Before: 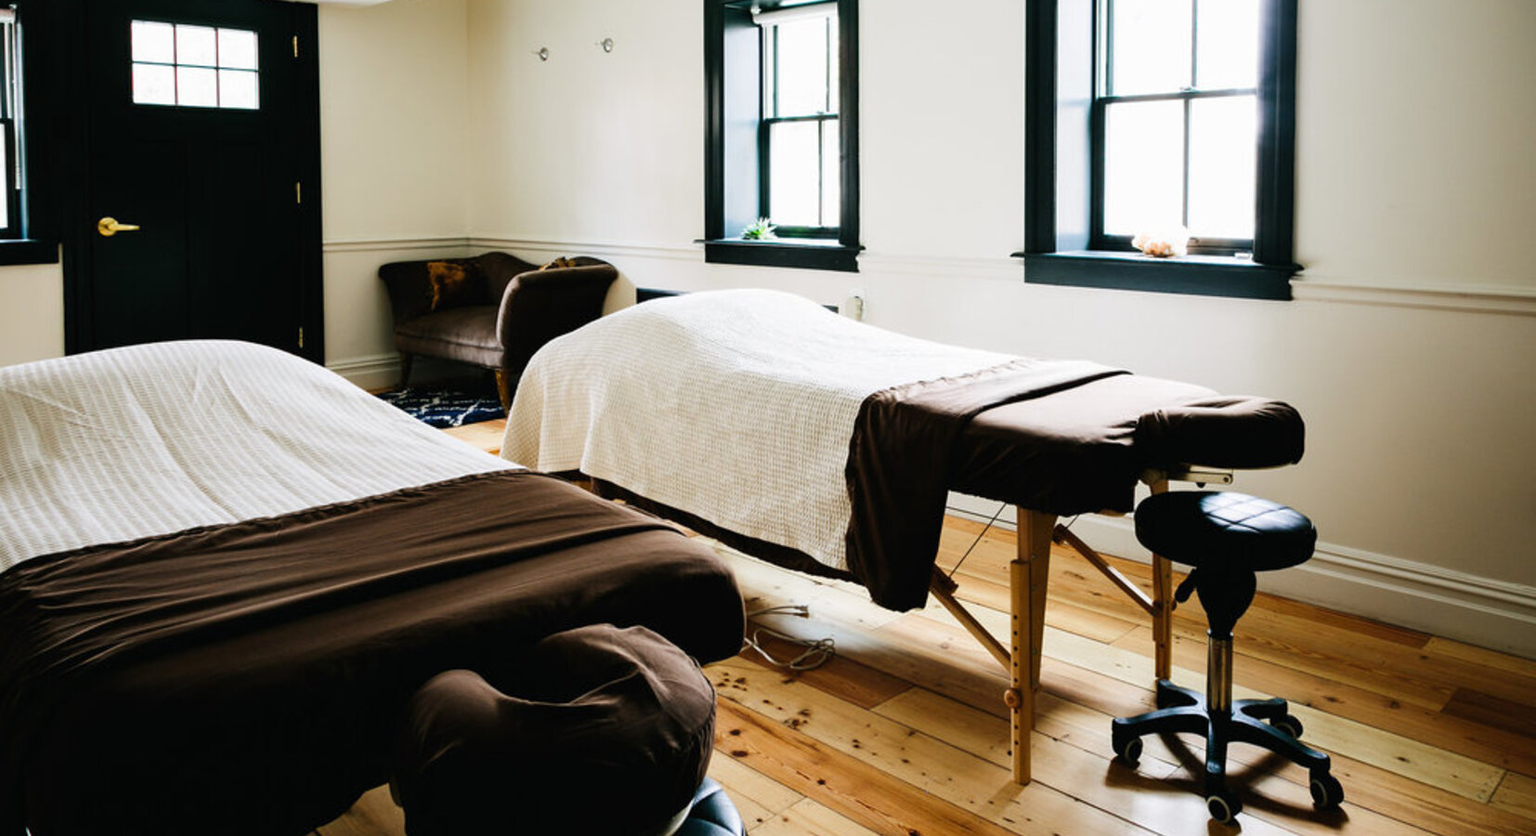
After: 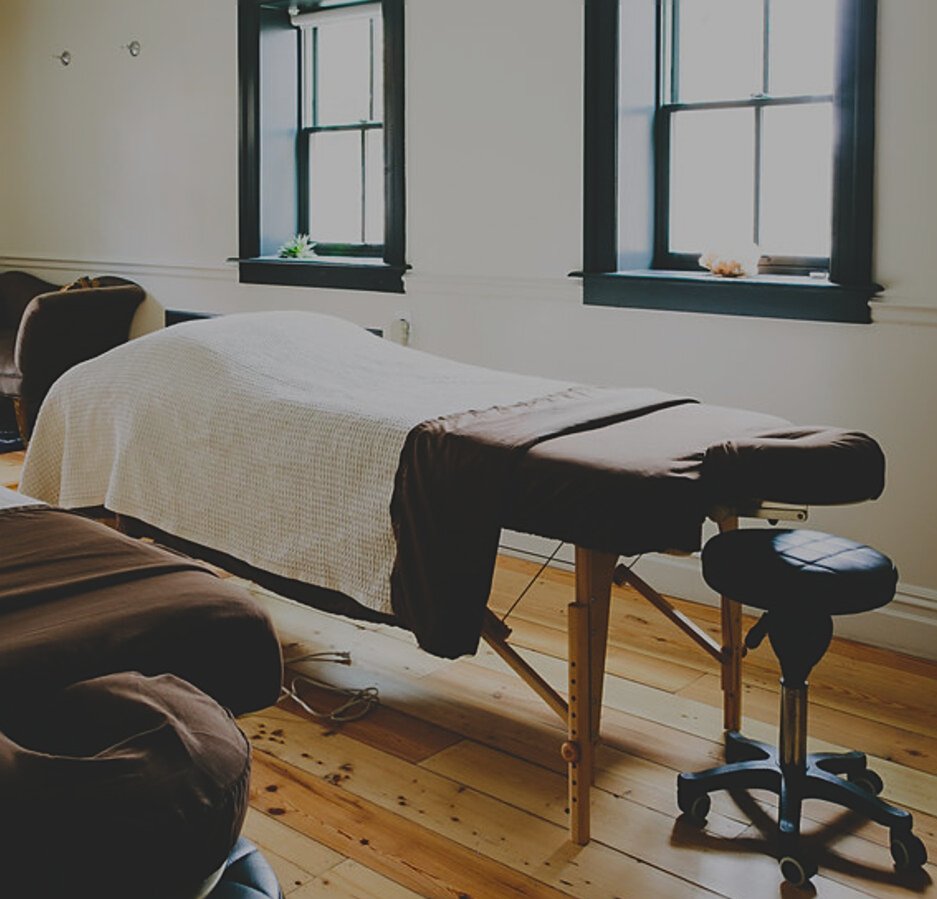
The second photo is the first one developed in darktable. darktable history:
exposure: black level correction -0.016, exposure -1.018 EV, compensate highlight preservation false
lowpass: radius 0.1, contrast 0.85, saturation 1.1, unbound 0
sharpen: on, module defaults
crop: left 31.458%, top 0%, right 11.876%
